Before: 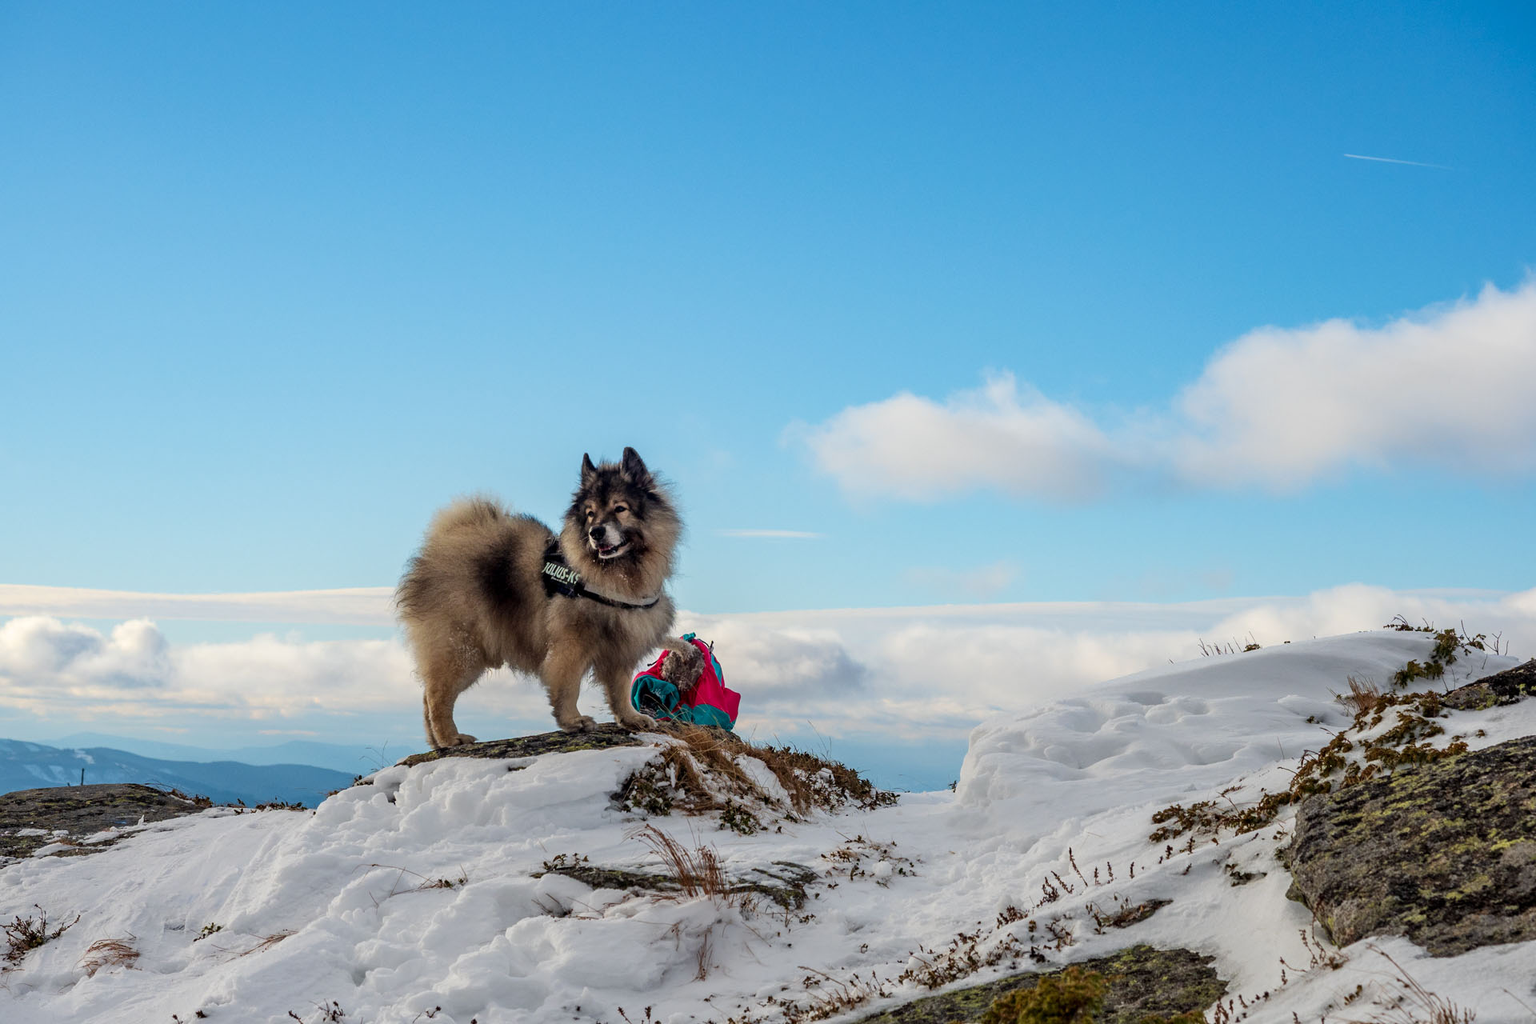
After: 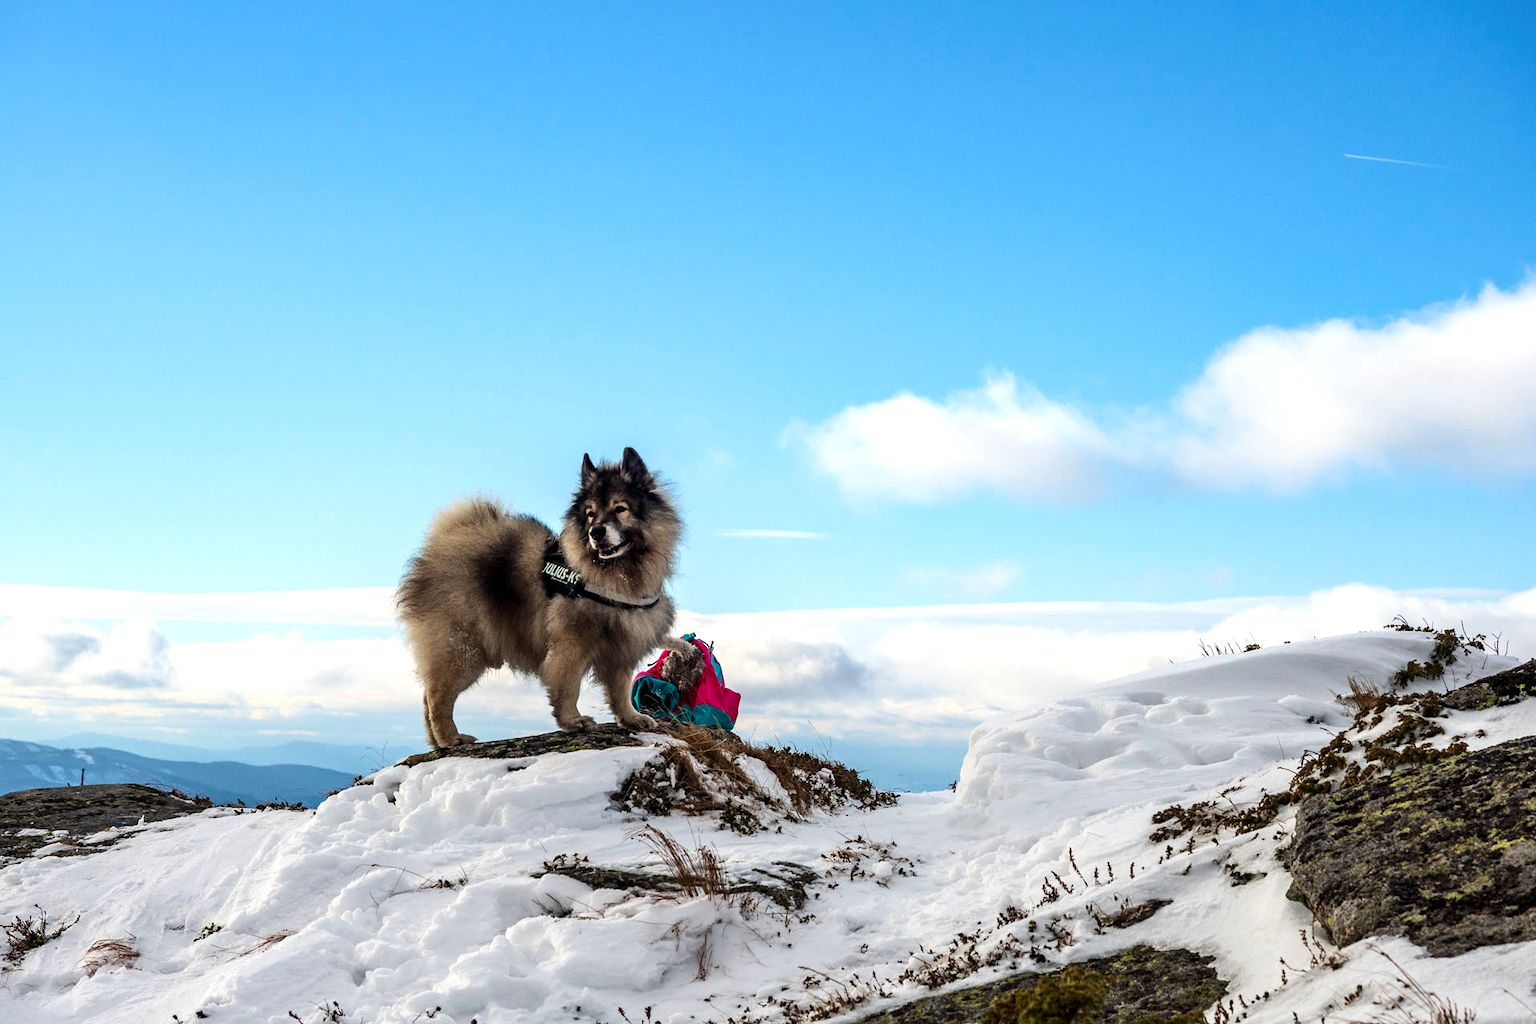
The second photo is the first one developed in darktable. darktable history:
color zones: curves: ch0 [(0.018, 0.548) (0.197, 0.654) (0.425, 0.447) (0.605, 0.658) (0.732, 0.579)]; ch1 [(0.105, 0.531) (0.224, 0.531) (0.386, 0.39) (0.618, 0.456) (0.732, 0.456) (0.956, 0.421)]; ch2 [(0.039, 0.583) (0.215, 0.465) (0.399, 0.544) (0.465, 0.548) (0.614, 0.447) (0.724, 0.43) (0.882, 0.623) (0.956, 0.632)], mix -129.38%
tone equalizer: -8 EV -0.771 EV, -7 EV -0.67 EV, -6 EV -0.606 EV, -5 EV -0.385 EV, -3 EV 0.394 EV, -2 EV 0.6 EV, -1 EV 0.675 EV, +0 EV 0.726 EV, edges refinement/feathering 500, mask exposure compensation -1.57 EV, preserve details no
